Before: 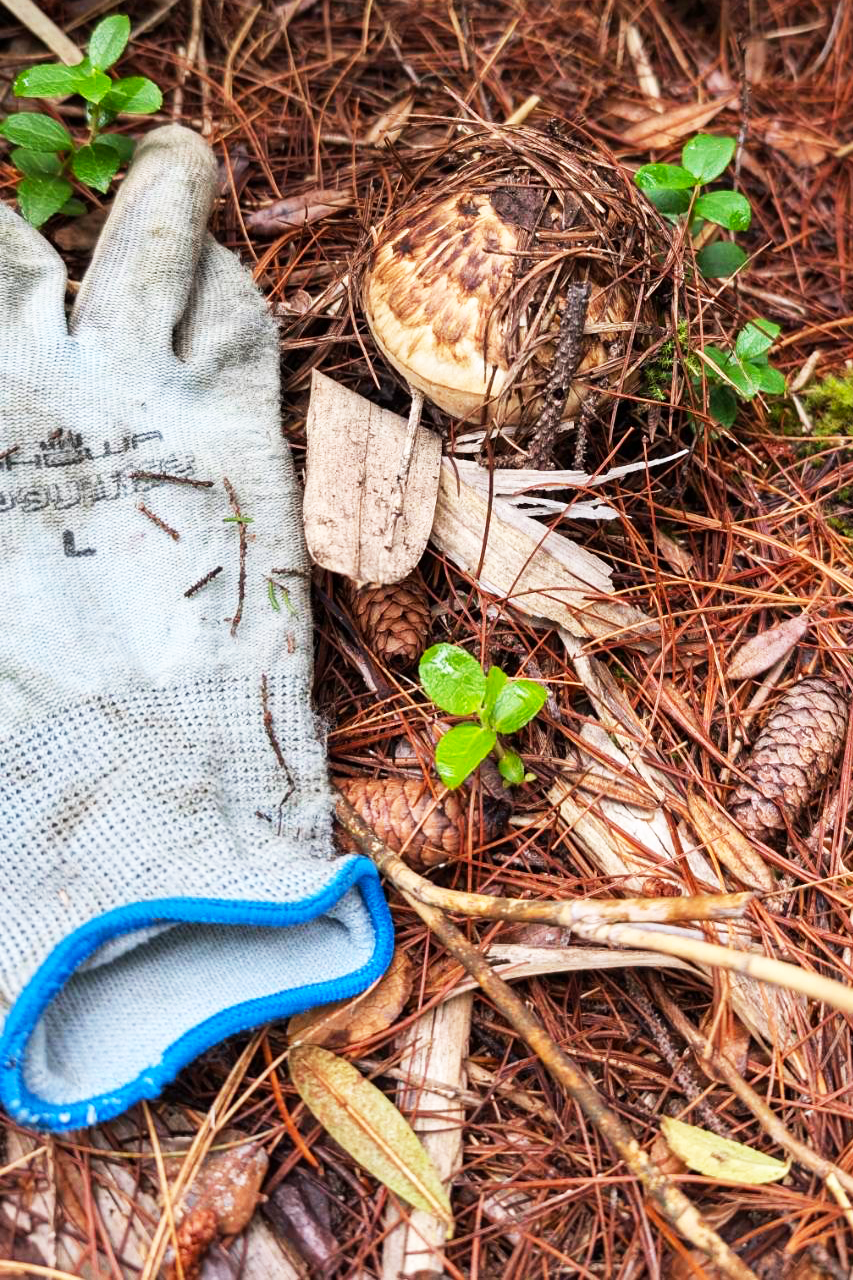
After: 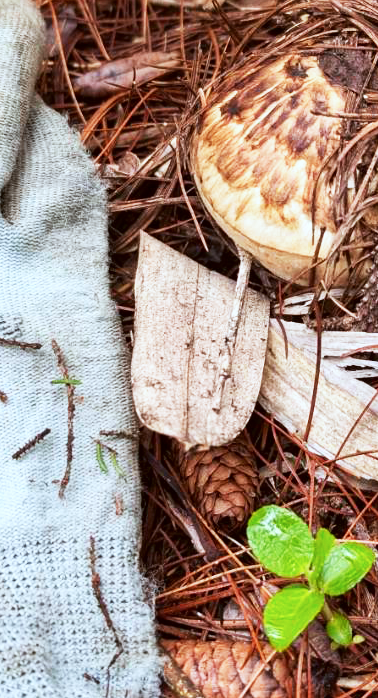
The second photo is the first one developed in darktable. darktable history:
crop: left 20.191%, top 10.784%, right 35.488%, bottom 34.617%
color correction: highlights a* -3.39, highlights b* -6.27, shadows a* 3.21, shadows b* 5.27
